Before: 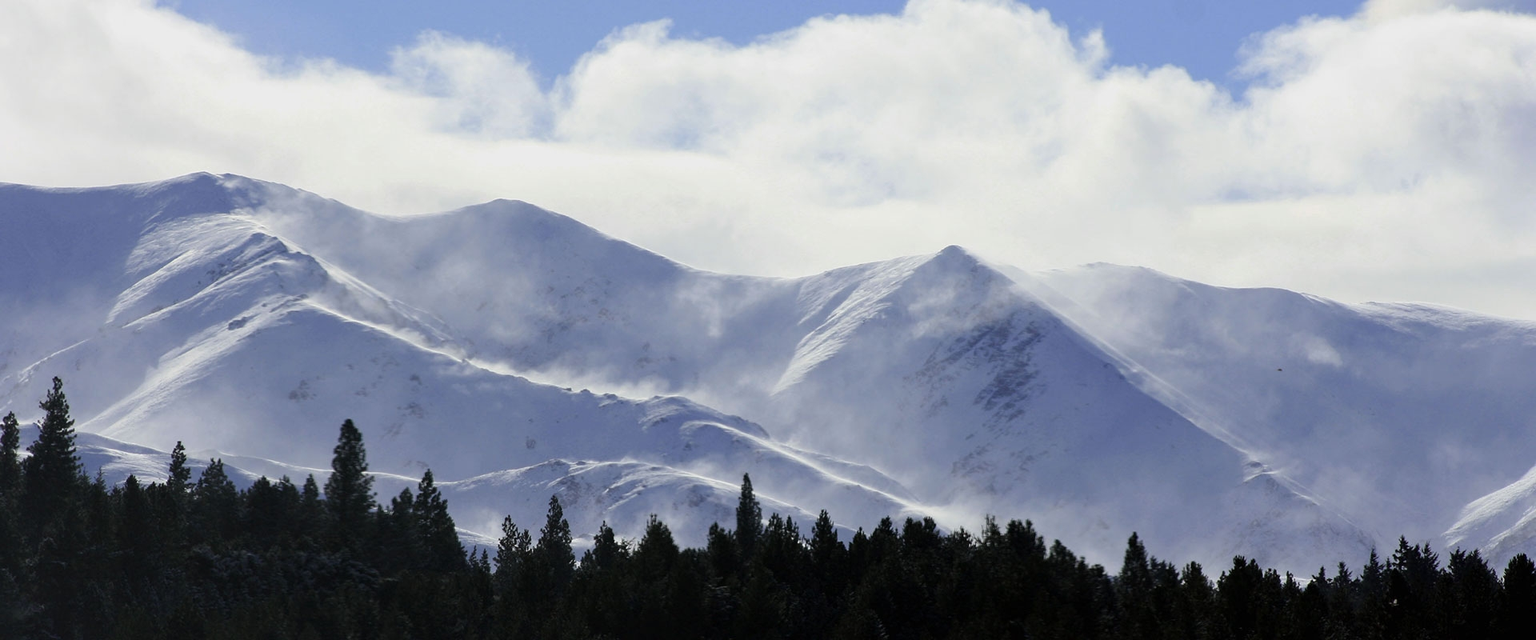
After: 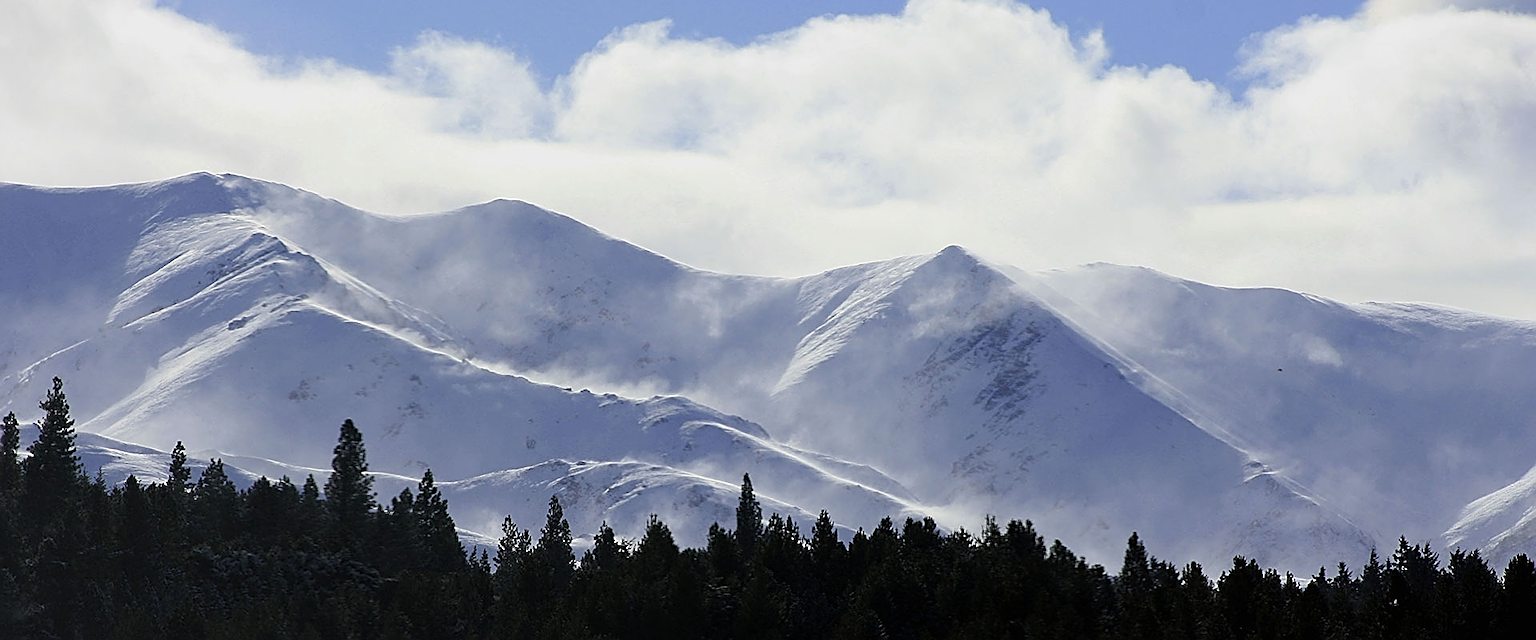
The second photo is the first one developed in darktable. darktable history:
sharpen: radius 1.685, amount 1.294
vignetting: fall-off start 100%, brightness -0.282, width/height ratio 1.31
